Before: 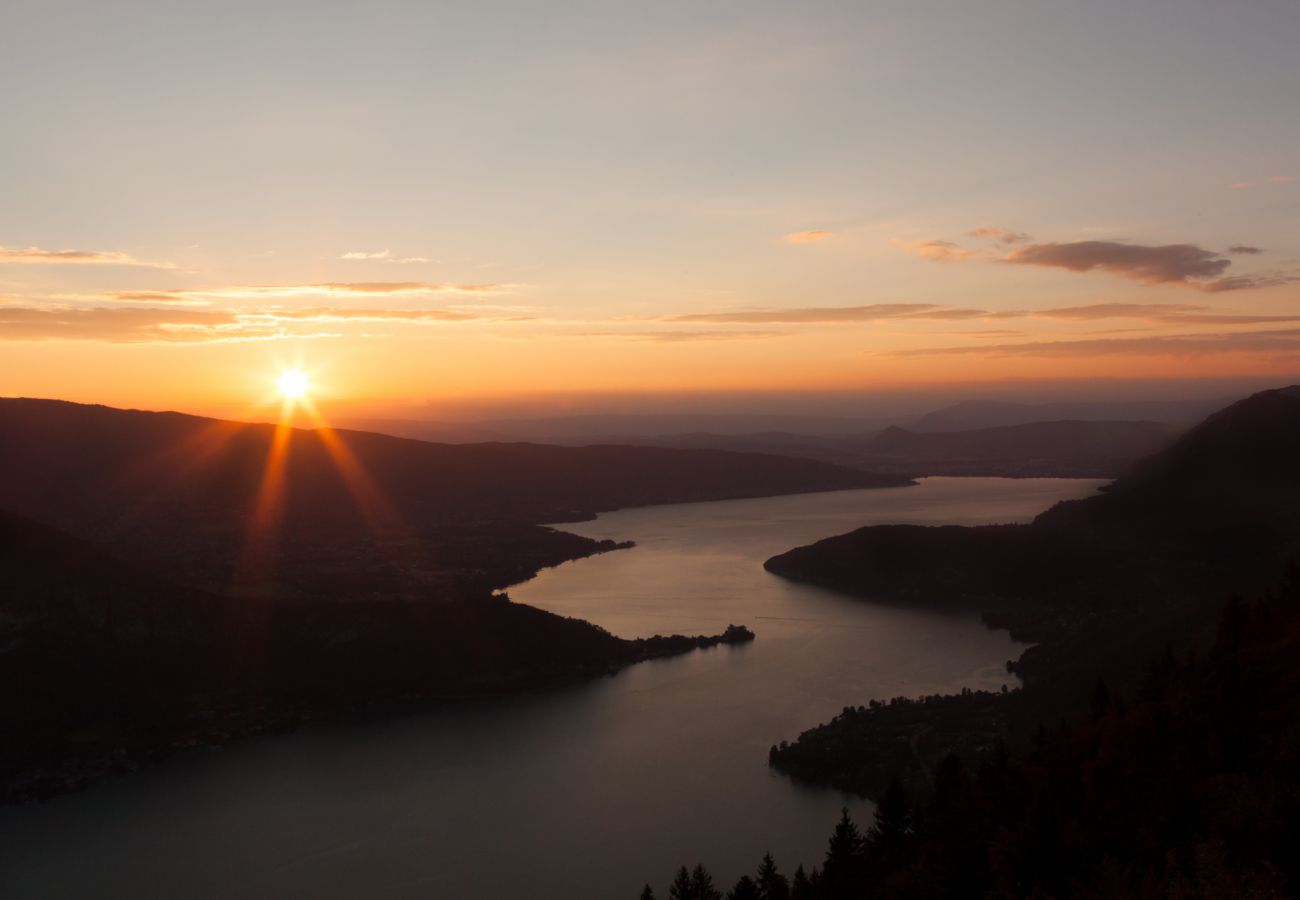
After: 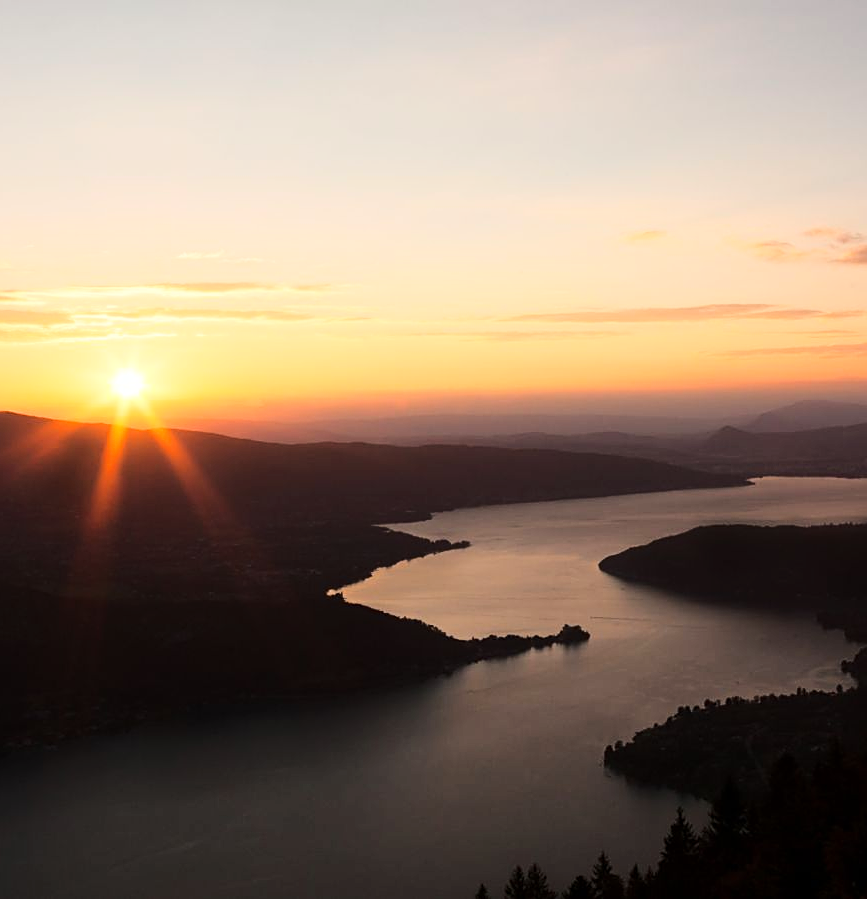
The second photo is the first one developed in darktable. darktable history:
crop and rotate: left 12.738%, right 20.518%
sharpen: on, module defaults
base curve: curves: ch0 [(0, 0) (0.028, 0.03) (0.121, 0.232) (0.46, 0.748) (0.859, 0.968) (1, 1)]
